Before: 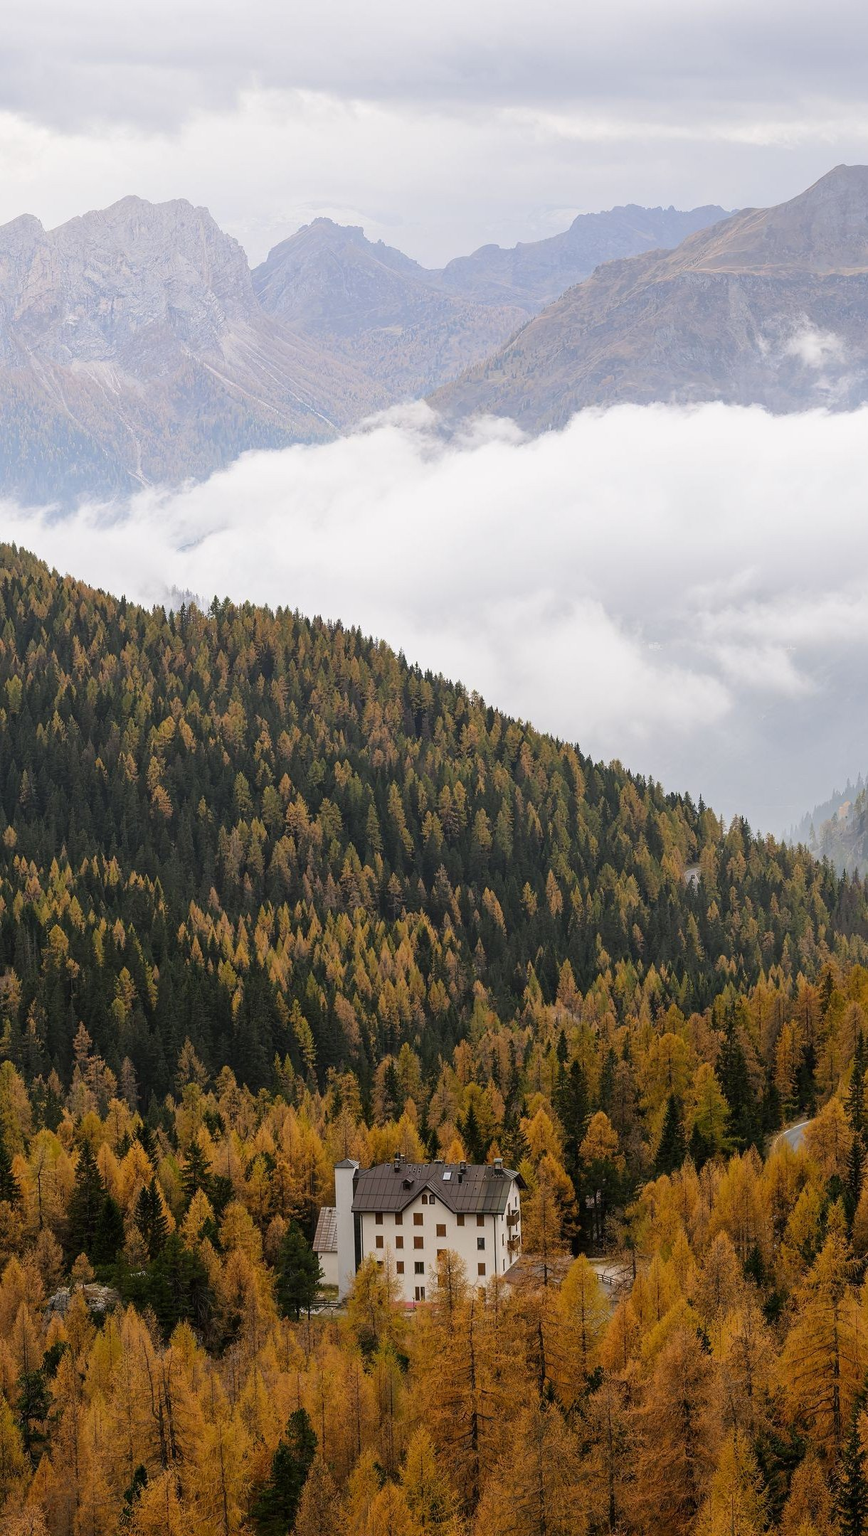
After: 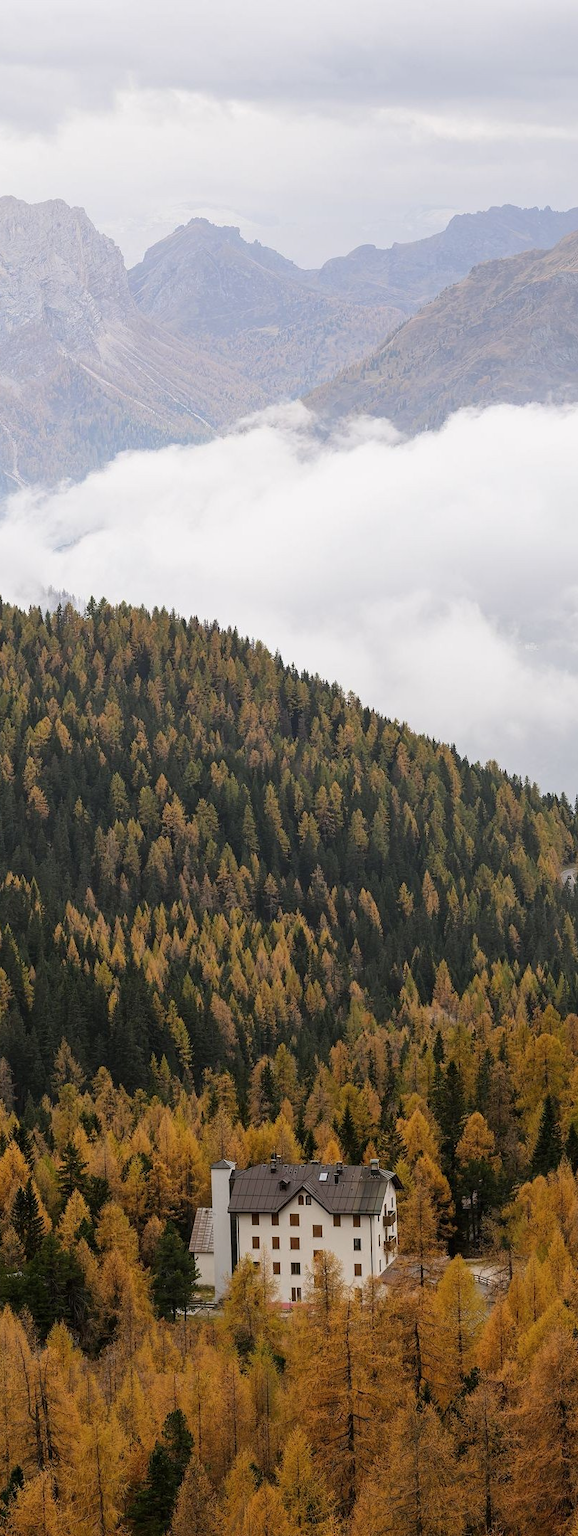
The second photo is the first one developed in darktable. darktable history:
contrast brightness saturation: saturation -0.05
crop and rotate: left 14.292%, right 19.041%
